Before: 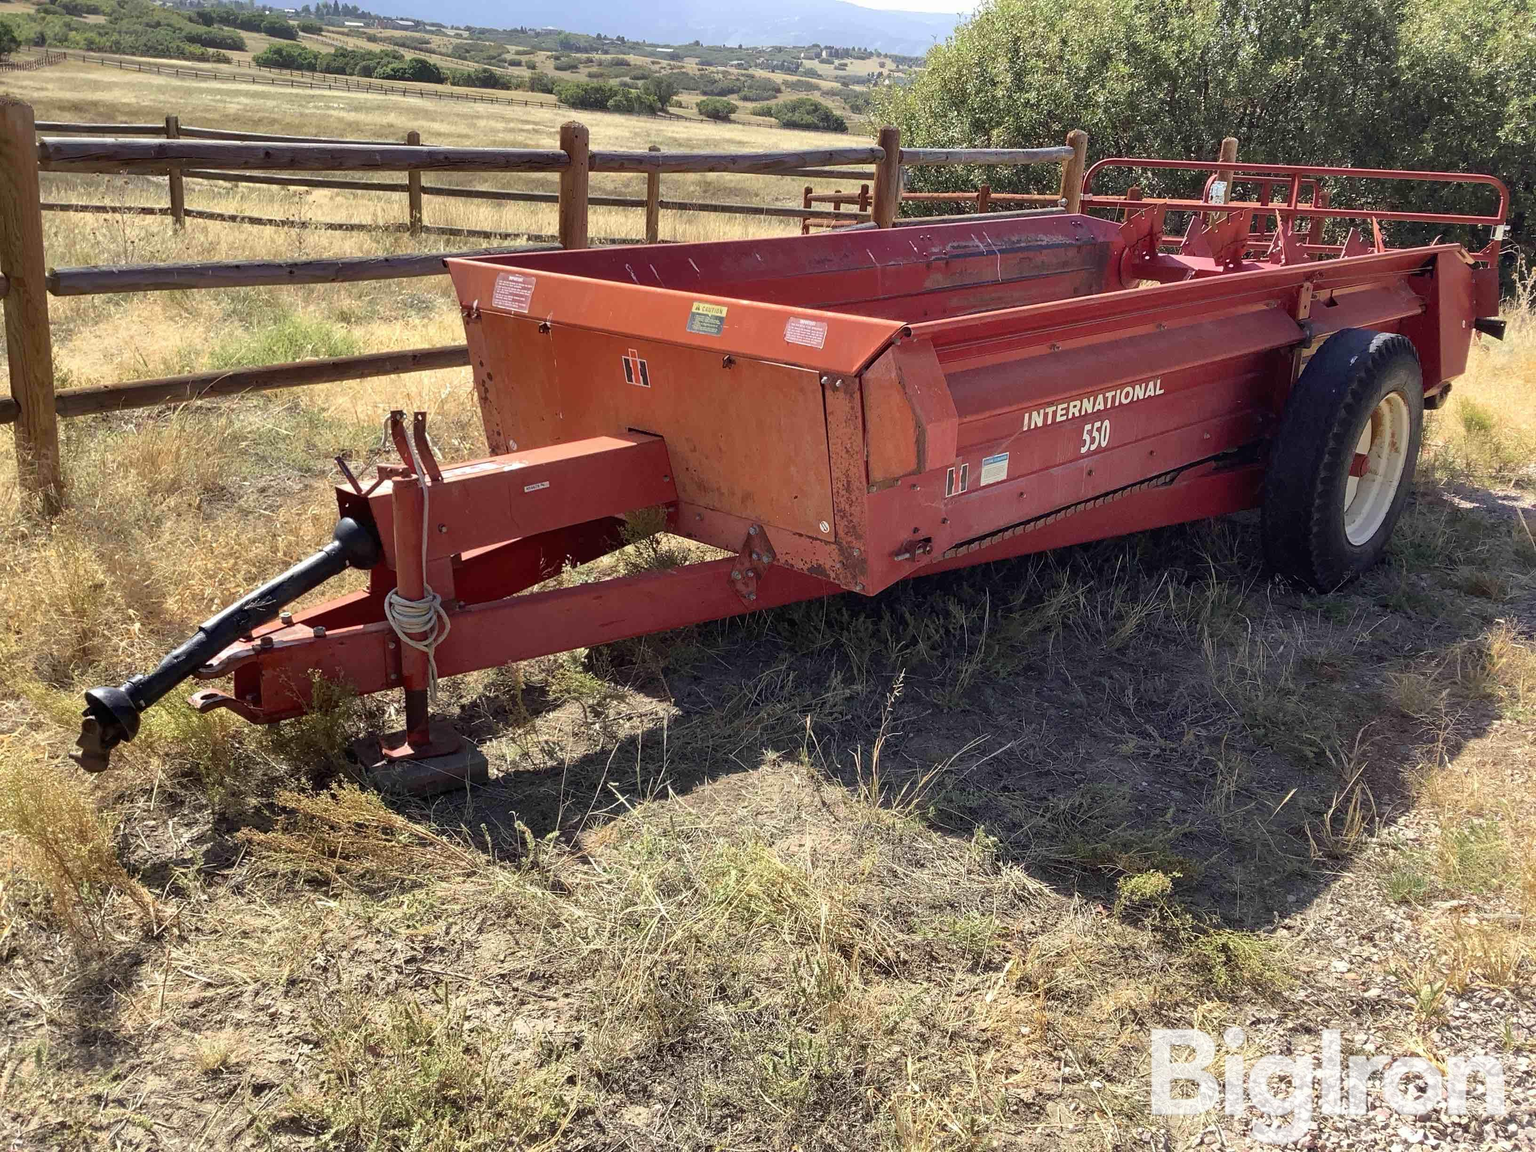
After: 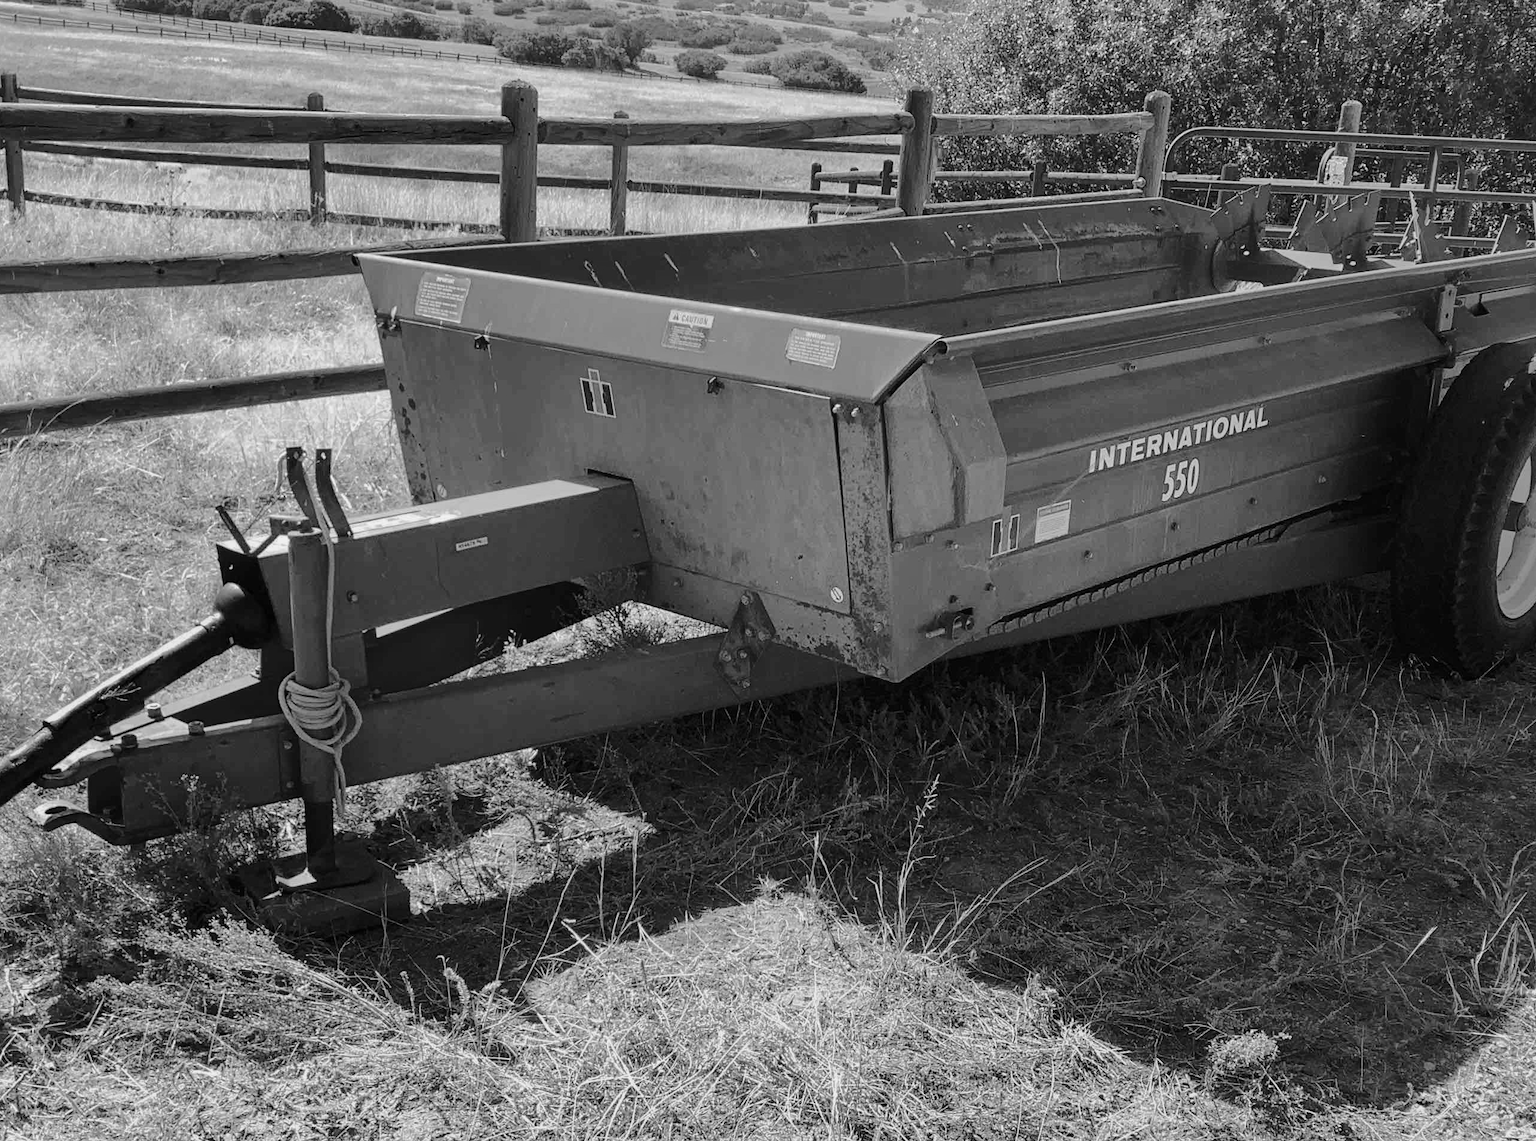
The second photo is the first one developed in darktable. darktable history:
monochrome: a 26.22, b 42.67, size 0.8
crop and rotate: left 10.77%, top 5.1%, right 10.41%, bottom 16.76%
shadows and highlights: shadows 10, white point adjustment 1, highlights -40
tone curve: curves: ch0 [(0, 0.003) (0.211, 0.174) (0.482, 0.519) (0.843, 0.821) (0.992, 0.971)]; ch1 [(0, 0) (0.276, 0.206) (0.393, 0.364) (0.482, 0.477) (0.506, 0.5) (0.523, 0.523) (0.572, 0.592) (0.695, 0.767) (1, 1)]; ch2 [(0, 0) (0.438, 0.456) (0.498, 0.497) (0.536, 0.527) (0.562, 0.584) (0.619, 0.602) (0.698, 0.698) (1, 1)], color space Lab, independent channels, preserve colors none
